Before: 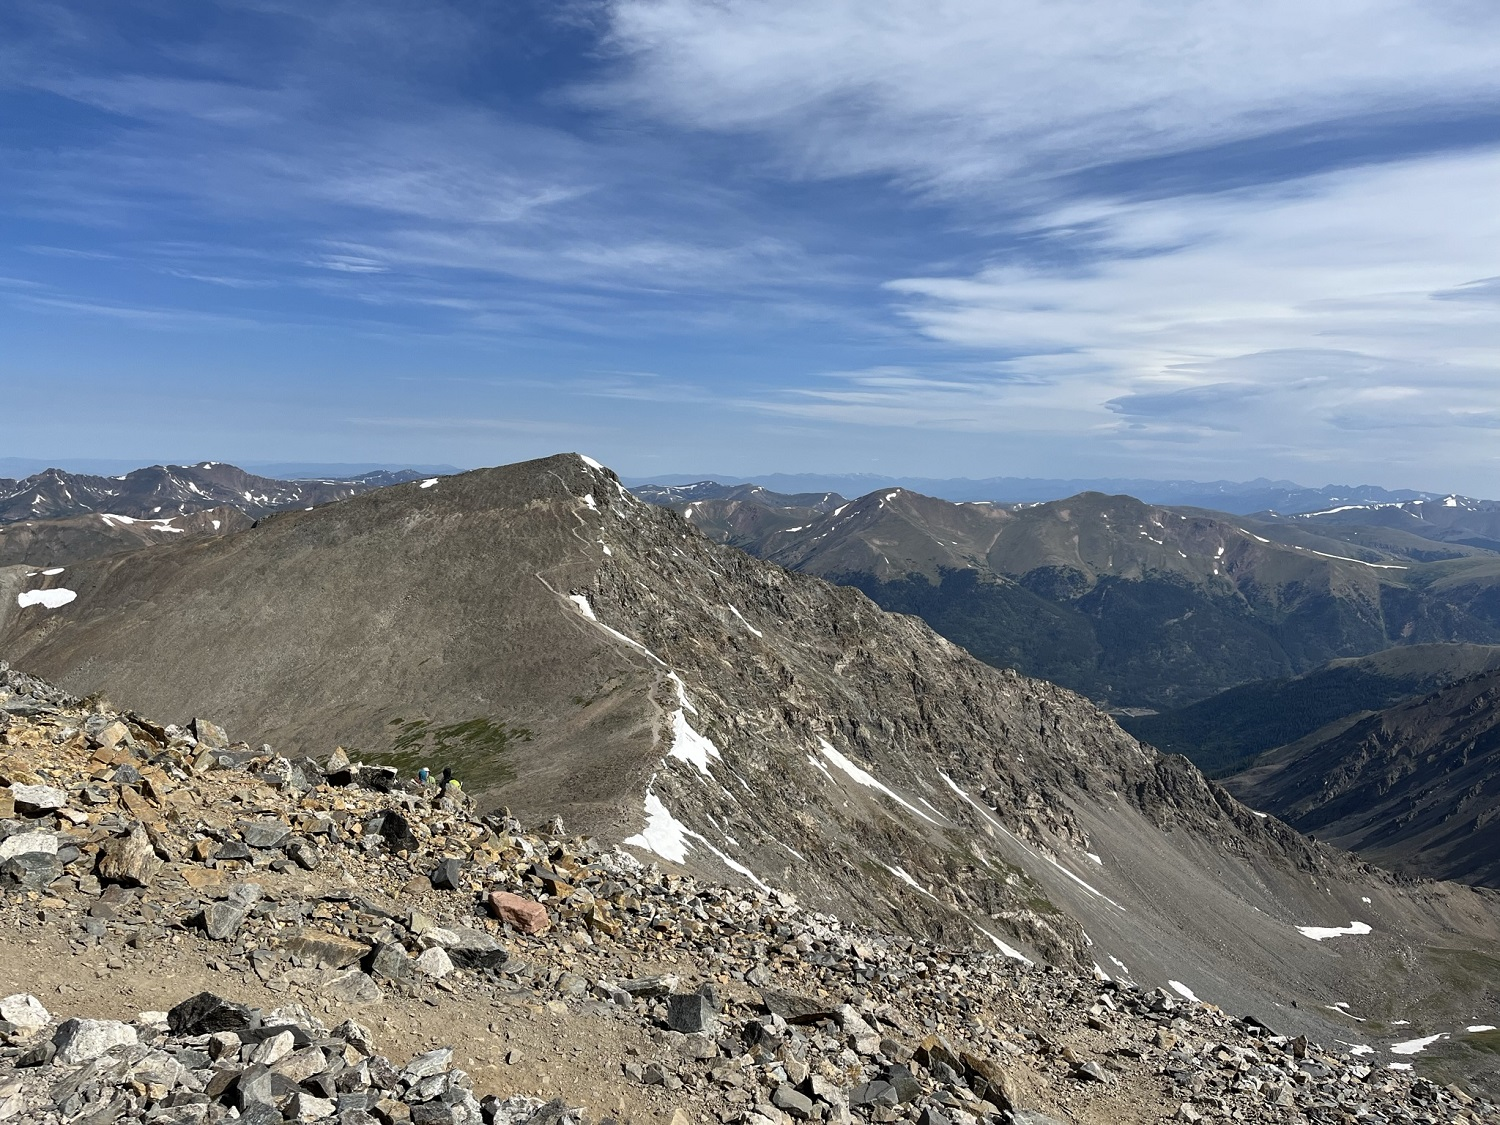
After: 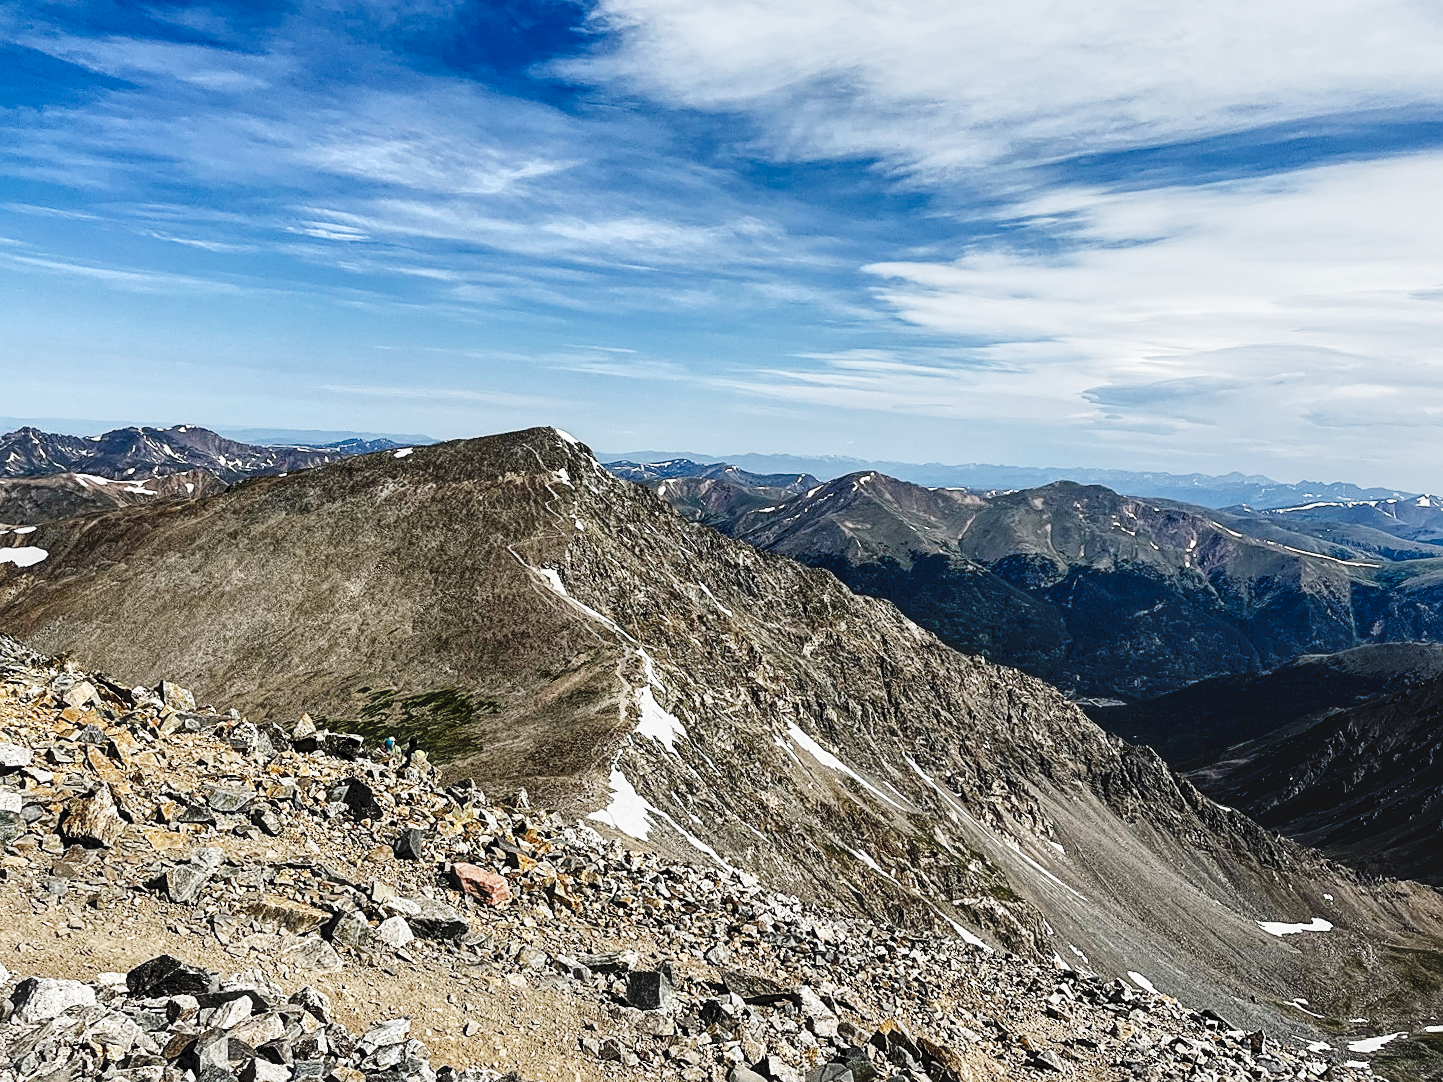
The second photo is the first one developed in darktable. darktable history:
tone curve: curves: ch0 [(0, 0) (0.003, 0.108) (0.011, 0.108) (0.025, 0.108) (0.044, 0.113) (0.069, 0.113) (0.1, 0.121) (0.136, 0.136) (0.177, 0.16) (0.224, 0.192) (0.277, 0.246) (0.335, 0.324) (0.399, 0.419) (0.468, 0.518) (0.543, 0.622) (0.623, 0.721) (0.709, 0.815) (0.801, 0.893) (0.898, 0.949) (1, 1)], preserve colors none
sigmoid: skew -0.2, preserve hue 0%, red attenuation 0.1, red rotation 0.035, green attenuation 0.1, green rotation -0.017, blue attenuation 0.15, blue rotation -0.052, base primaries Rec2020
sharpen: on, module defaults
local contrast: highlights 100%, shadows 100%, detail 200%, midtone range 0.2
crop and rotate: angle -1.69°
